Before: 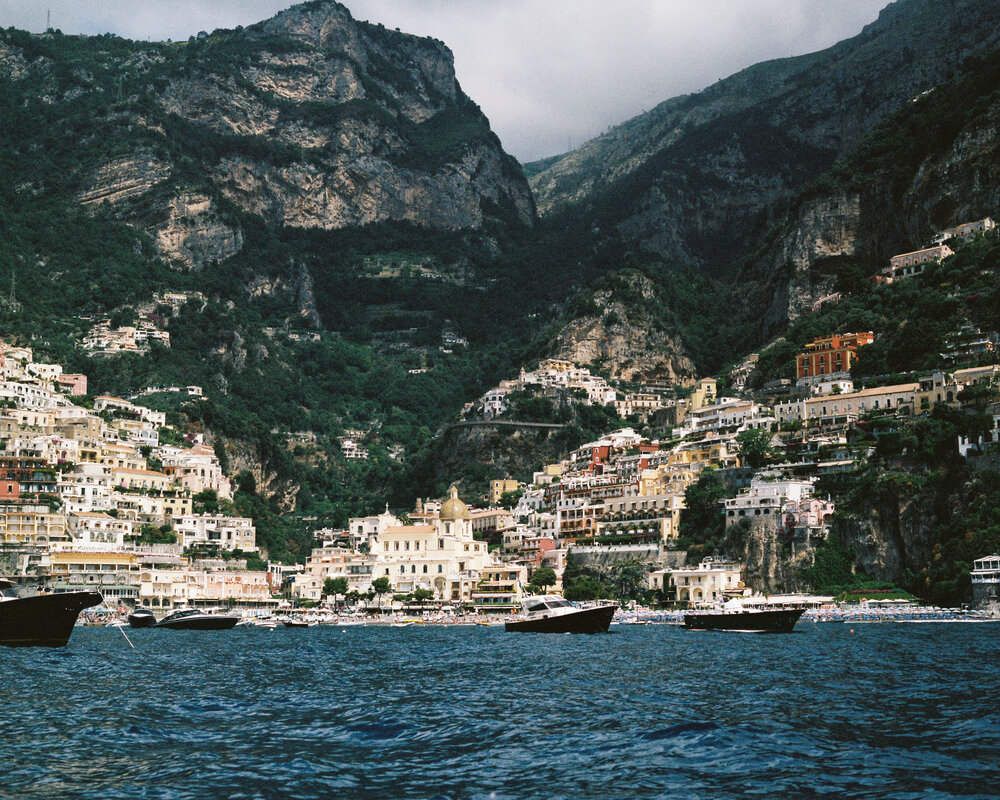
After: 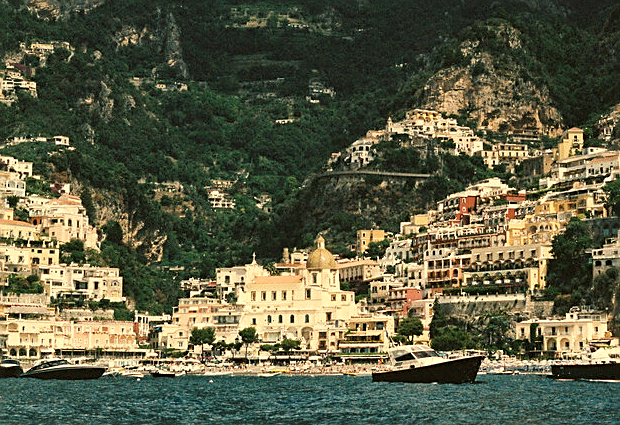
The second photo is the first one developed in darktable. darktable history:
sharpen: on, module defaults
crop: left 13.312%, top 31.28%, right 24.627%, bottom 15.582%
white balance: red 1.08, blue 0.791
